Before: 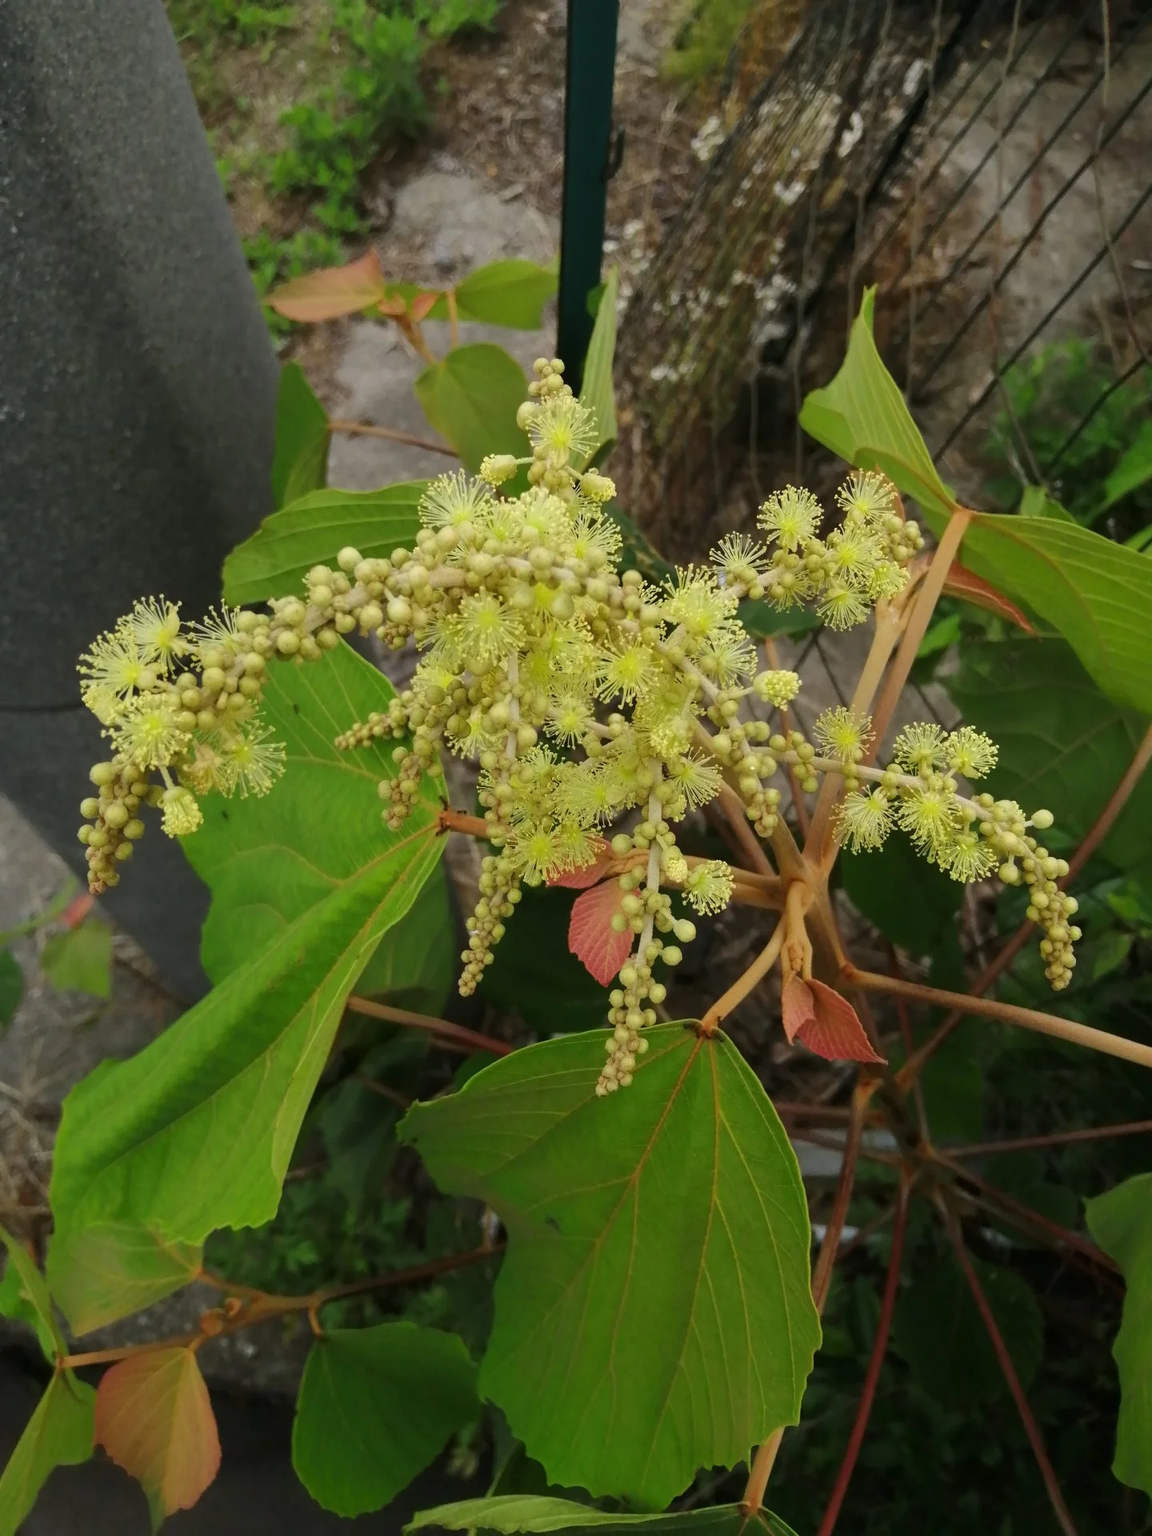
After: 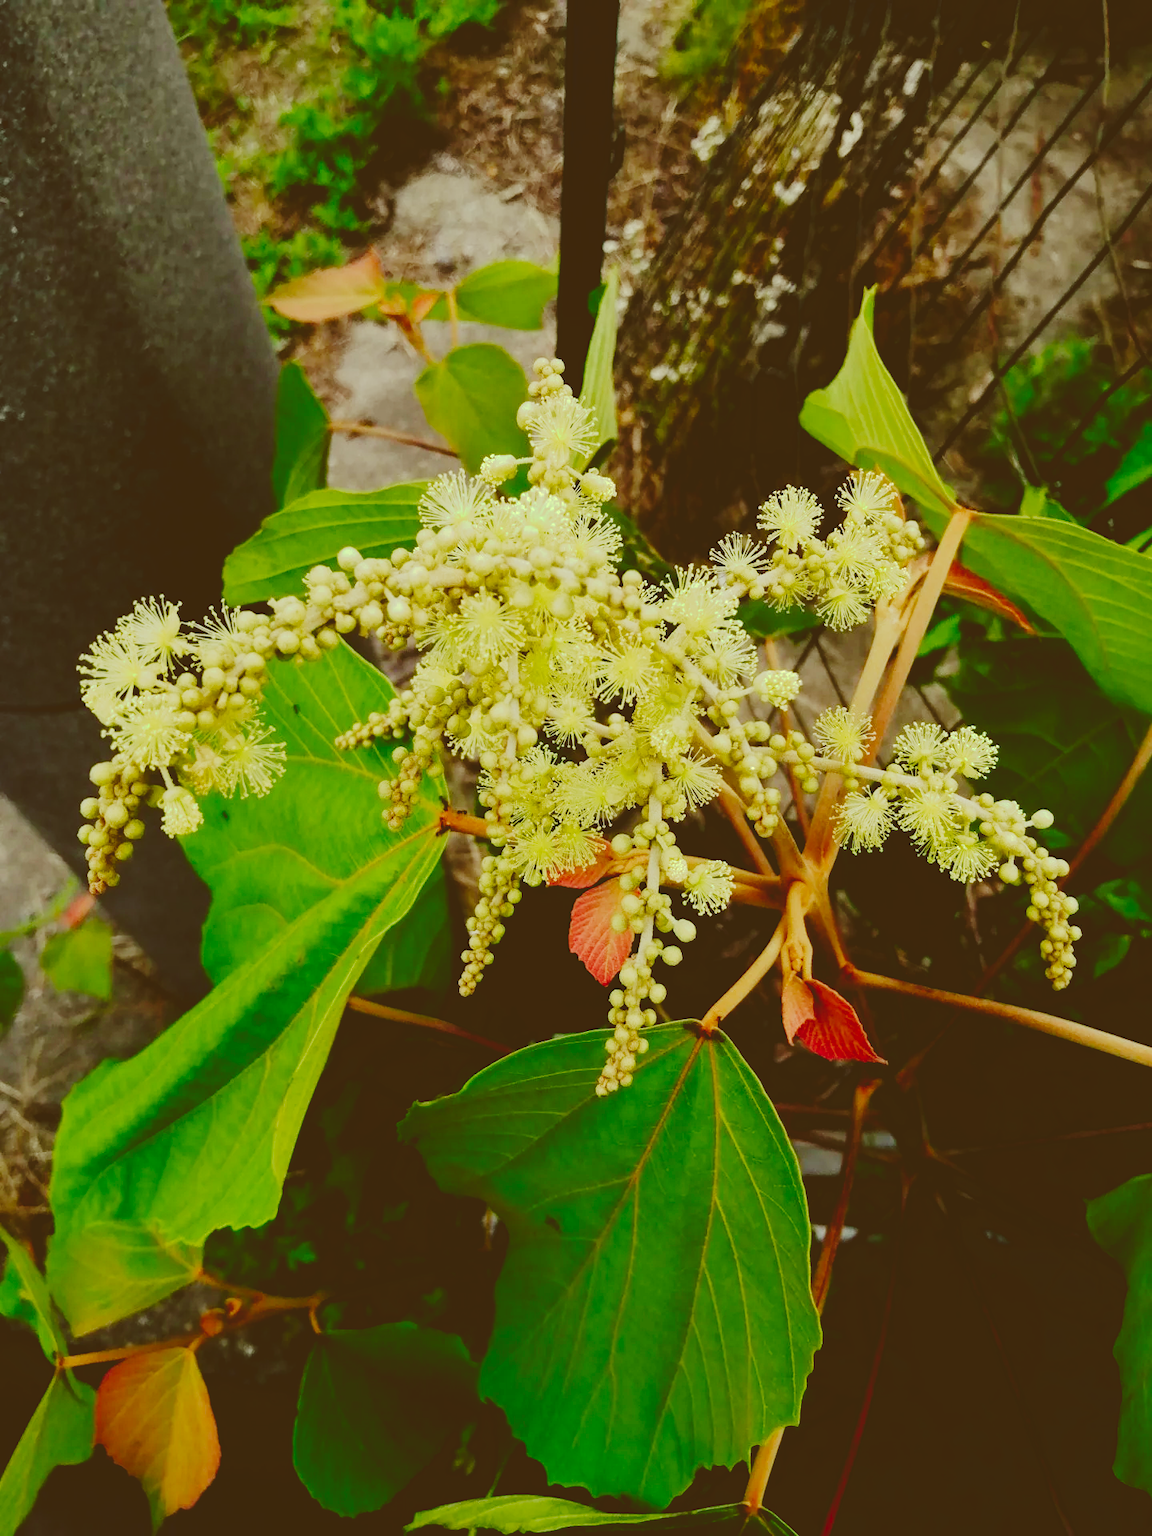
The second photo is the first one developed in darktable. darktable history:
color correction: highlights a* -5.97, highlights b* 9.34, shadows a* 10.84, shadows b* 23.65
tone curve: curves: ch0 [(0, 0) (0.003, 0.185) (0.011, 0.185) (0.025, 0.187) (0.044, 0.185) (0.069, 0.185) (0.1, 0.18) (0.136, 0.18) (0.177, 0.179) (0.224, 0.202) (0.277, 0.252) (0.335, 0.343) (0.399, 0.452) (0.468, 0.553) (0.543, 0.643) (0.623, 0.717) (0.709, 0.778) (0.801, 0.82) (0.898, 0.856) (1, 1)], preserve colors none
color balance rgb: power › hue 210.08°, highlights gain › luminance 16.623%, highlights gain › chroma 2.948%, highlights gain › hue 261.6°, global offset › chroma 0.127%, global offset › hue 253.55°, perceptual saturation grading › global saturation 0.96%, perceptual saturation grading › highlights -19.822%, perceptual saturation grading › shadows 20.284%, global vibrance 20%
